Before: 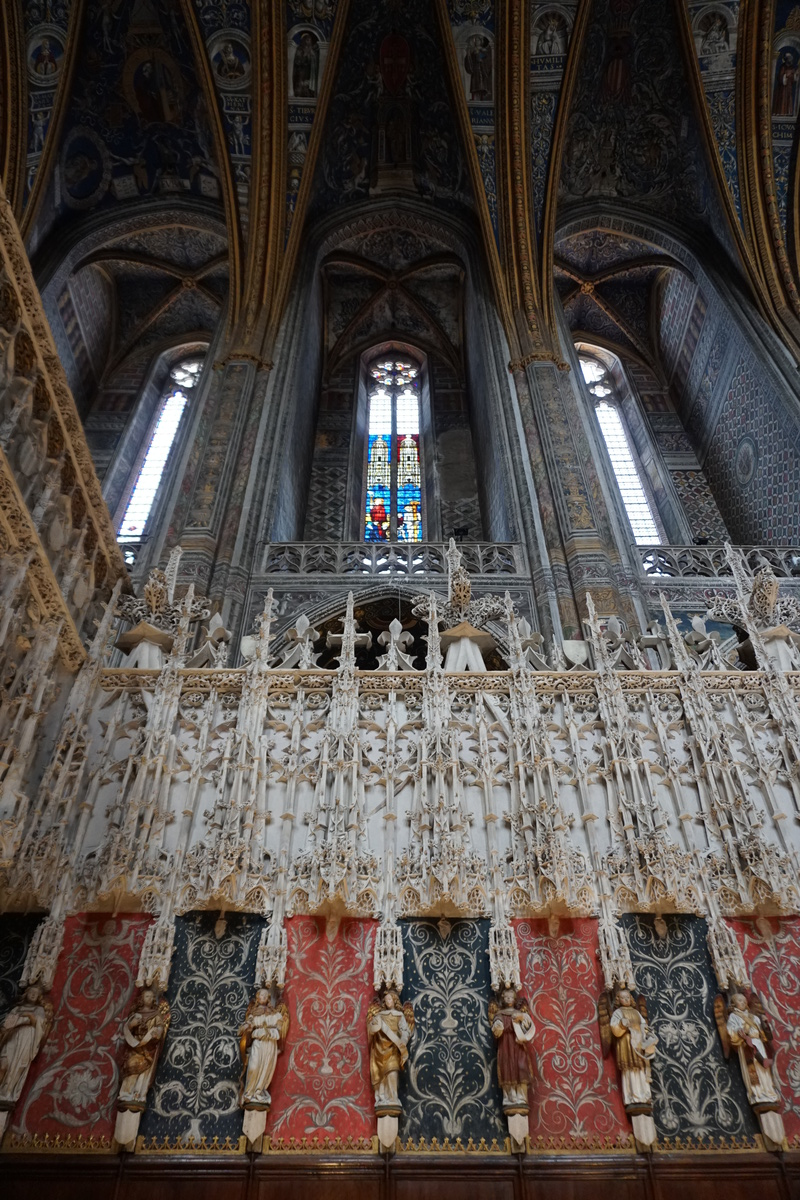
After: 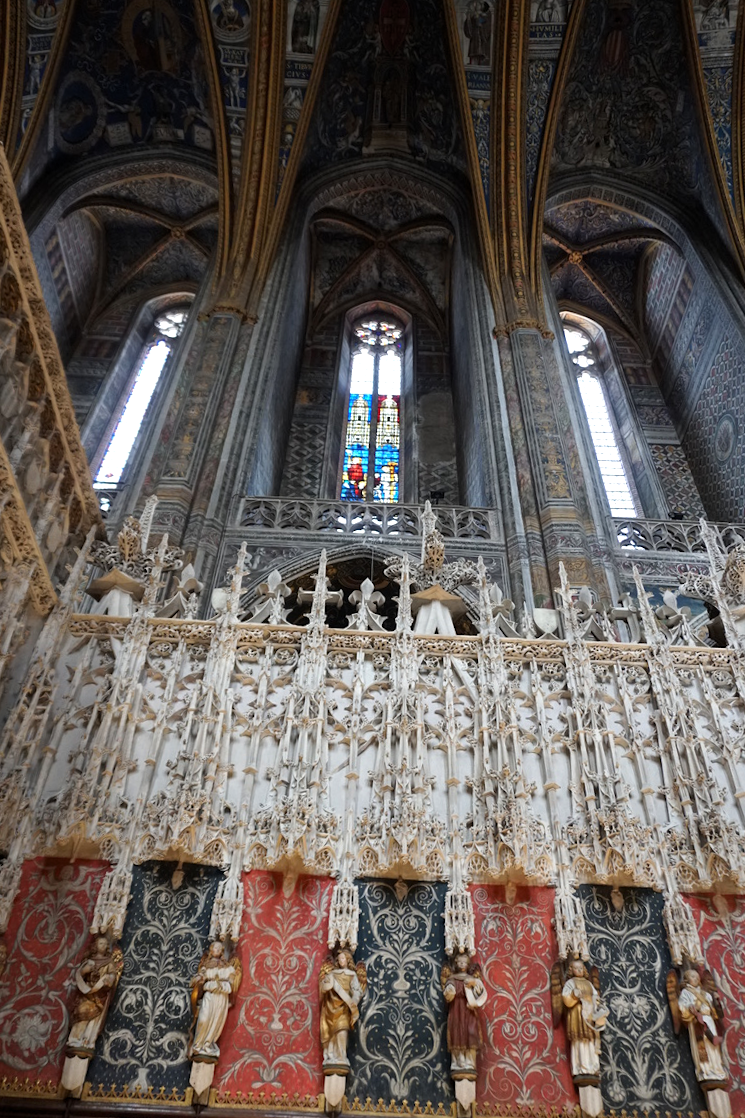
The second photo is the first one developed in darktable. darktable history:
crop and rotate: angle -2.82°
exposure: exposure 0.457 EV, compensate exposure bias true, compensate highlight preservation false
levels: mode automatic, black 0.103%, levels [0, 0.352, 0.703]
